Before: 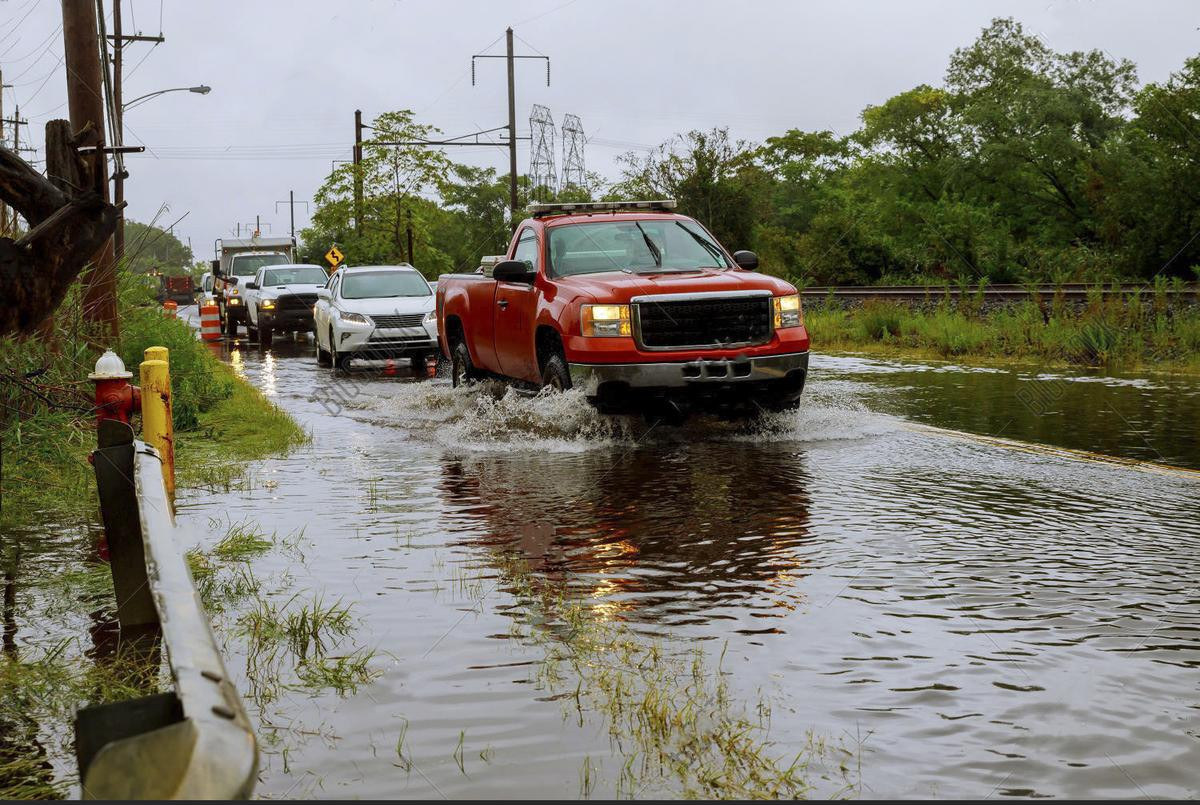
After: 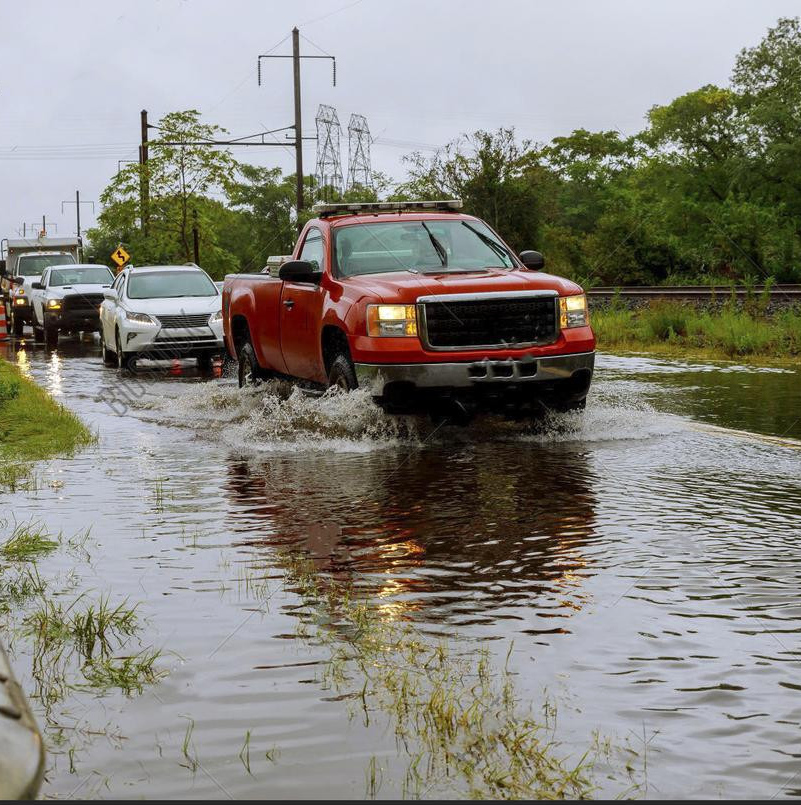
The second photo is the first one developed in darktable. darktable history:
crop and rotate: left 17.844%, right 15.4%
tone equalizer: on, module defaults
